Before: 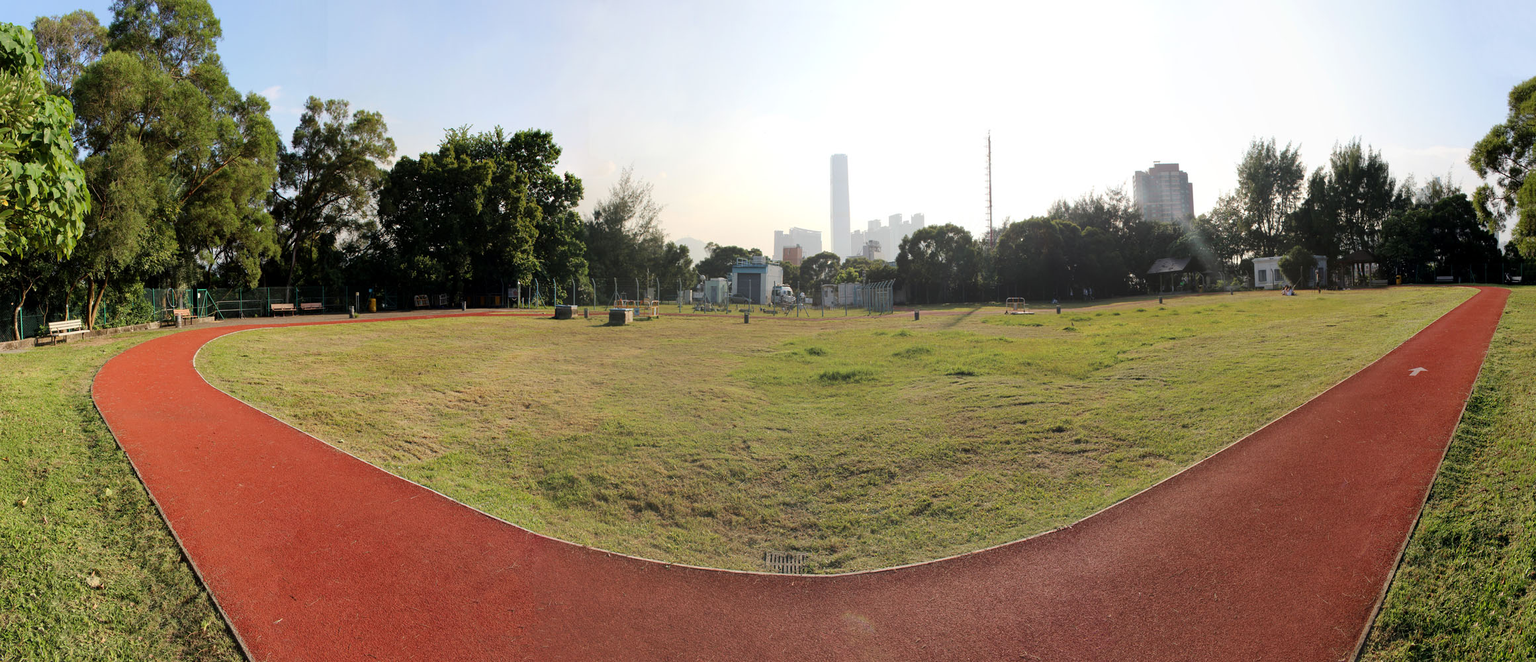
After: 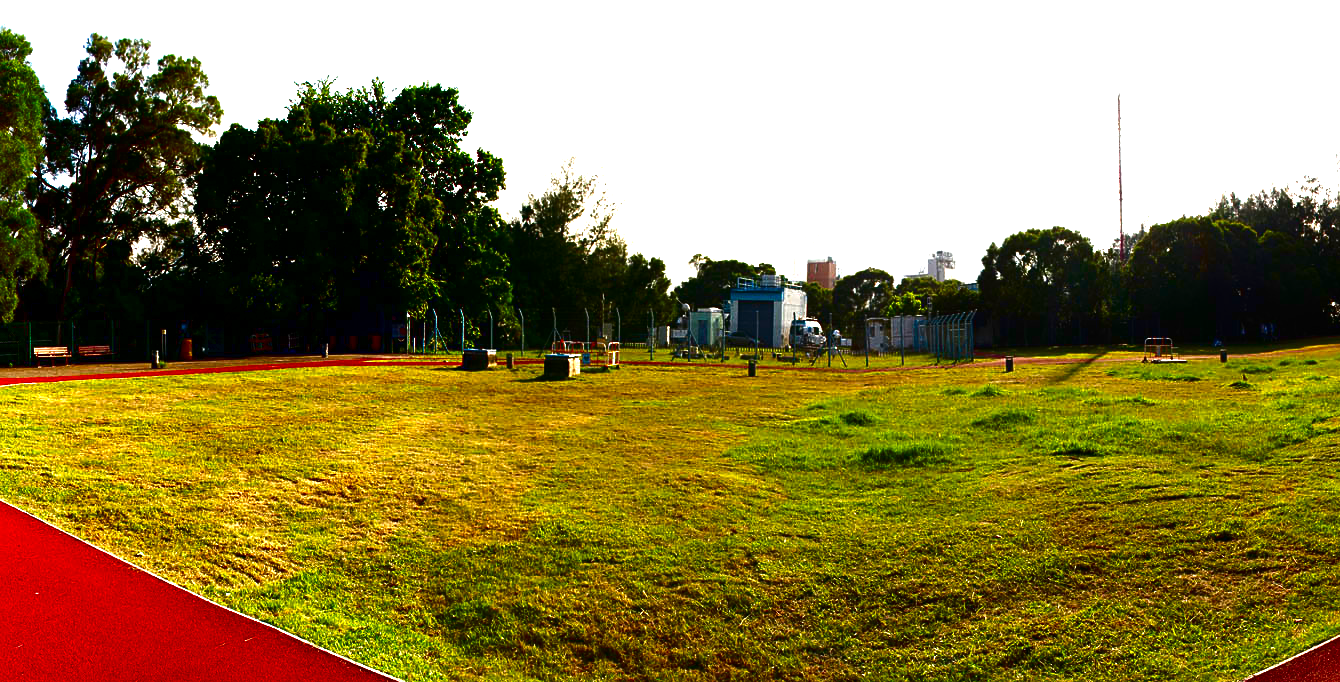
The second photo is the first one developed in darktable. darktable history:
sharpen: amount 0.2
exposure: black level correction 0, exposure 1.2 EV, compensate exposure bias true, compensate highlight preservation false
crop: left 16.202%, top 11.208%, right 26.045%, bottom 20.557%
contrast brightness saturation: brightness -1, saturation 1
